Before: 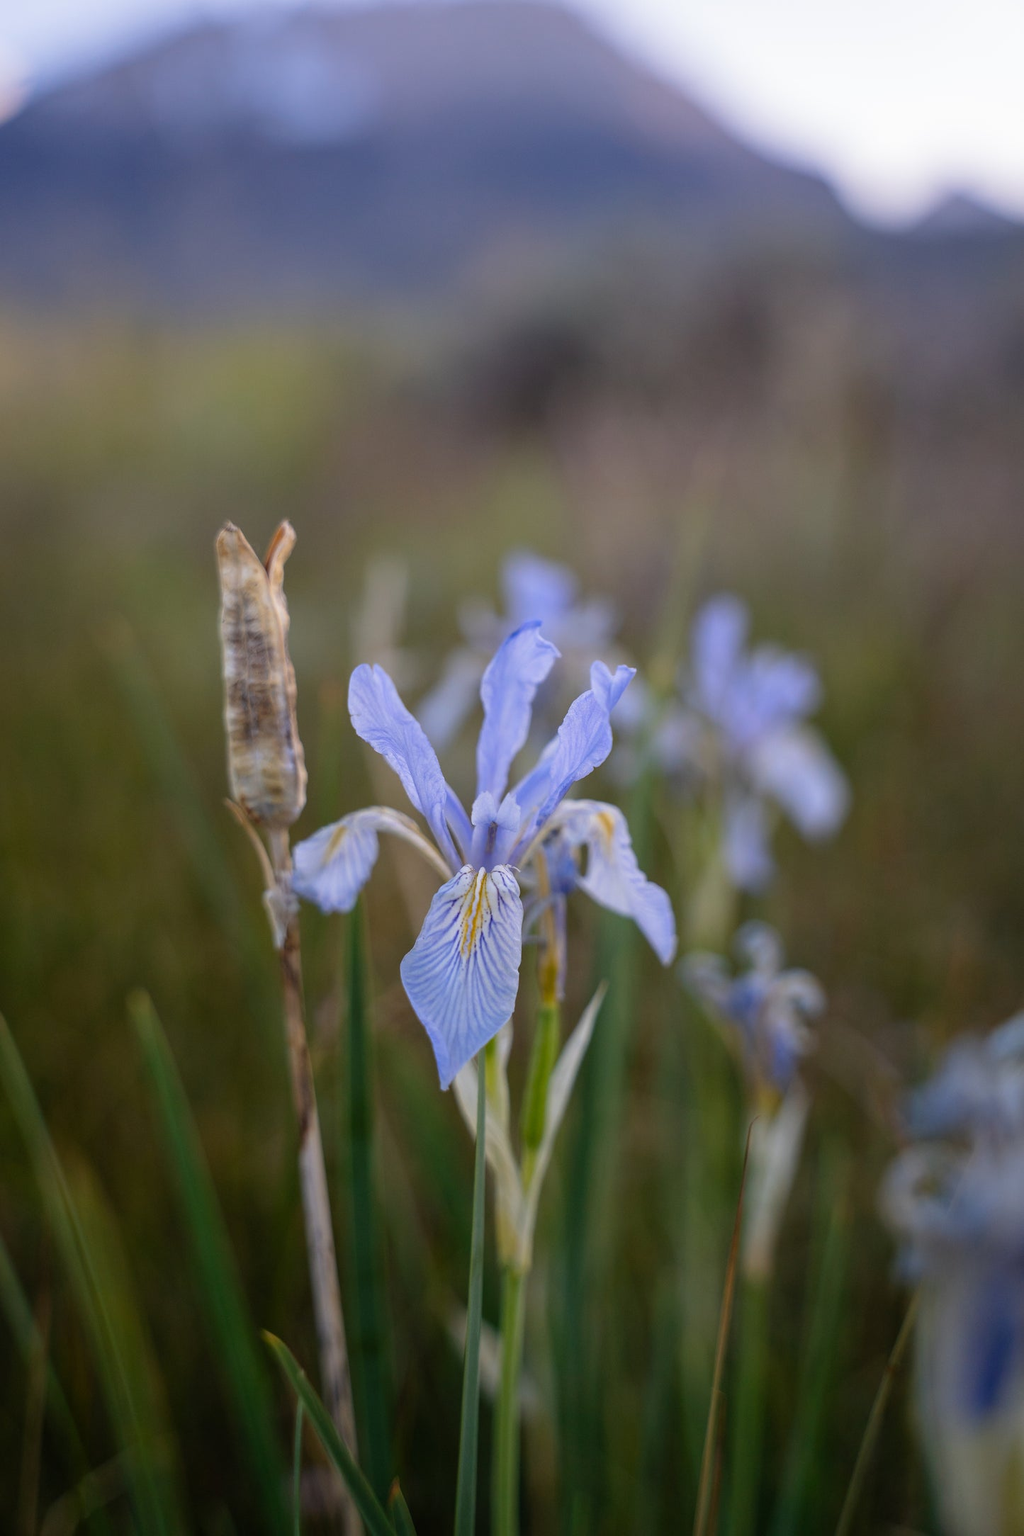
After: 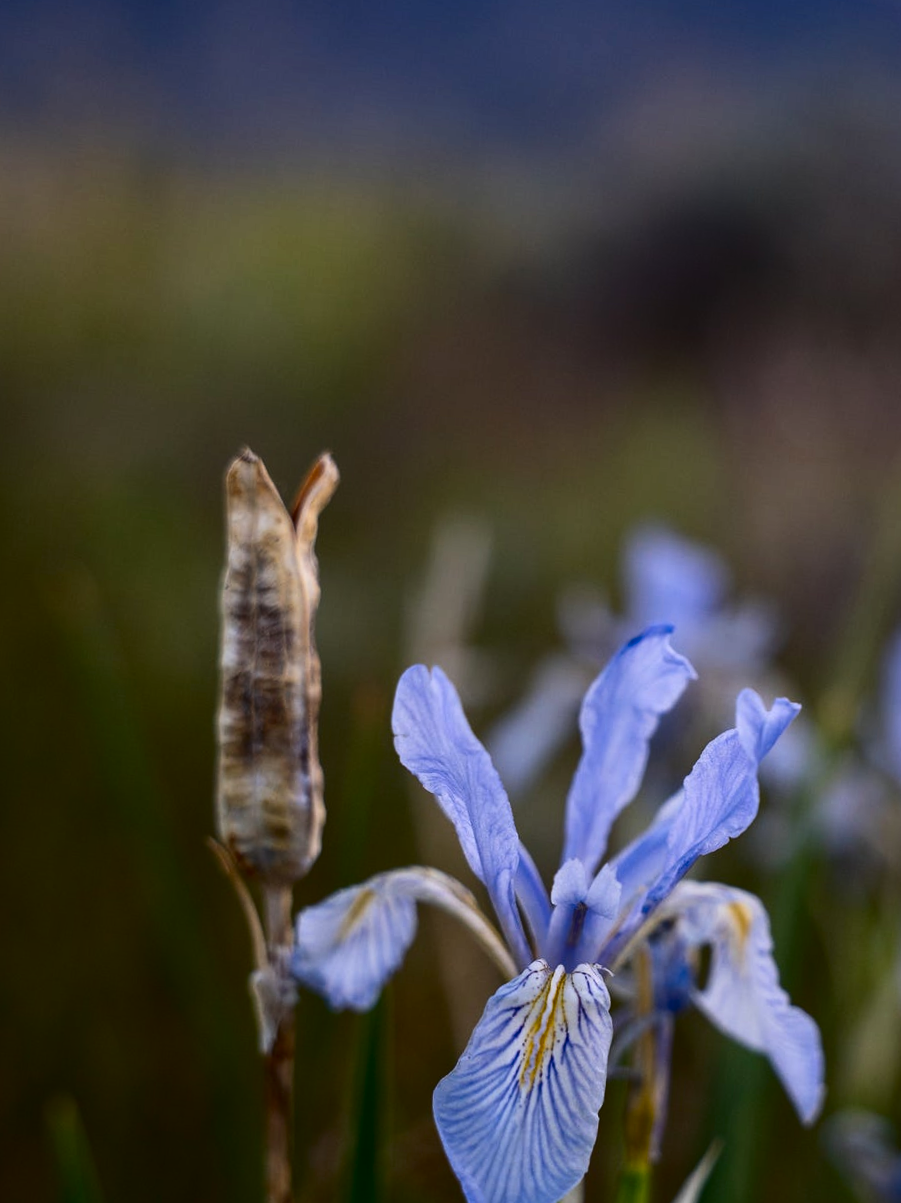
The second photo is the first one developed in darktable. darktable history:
contrast brightness saturation: contrast 0.24, brightness -0.24, saturation 0.14
crop and rotate: angle -4.99°, left 2.122%, top 6.945%, right 27.566%, bottom 30.519%
